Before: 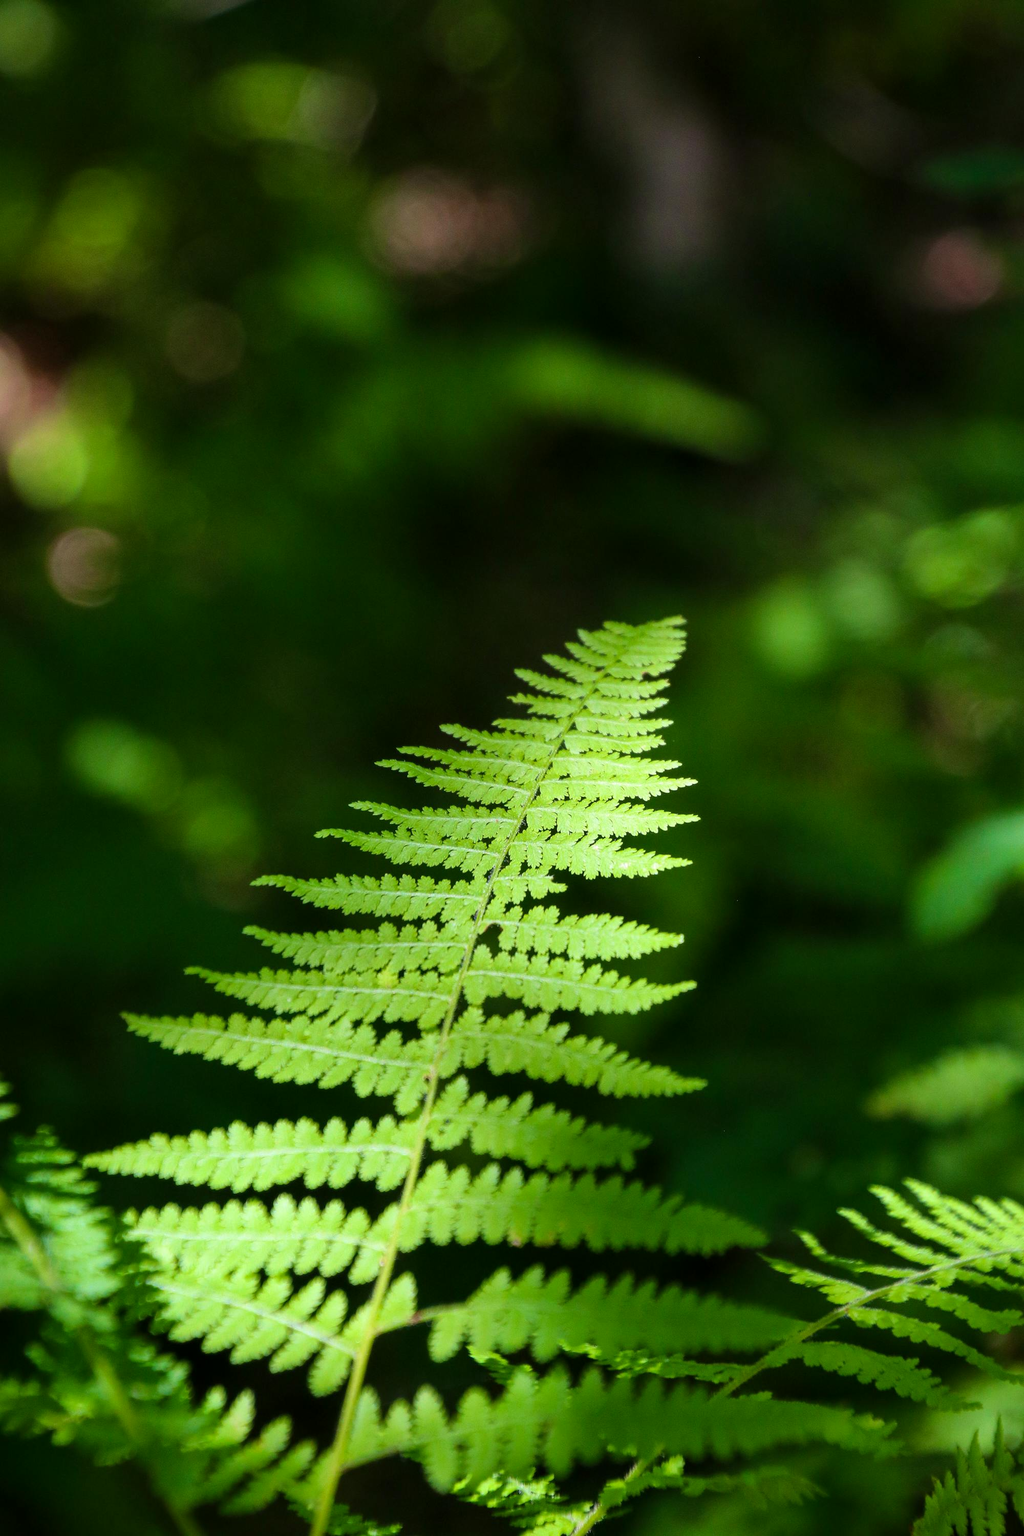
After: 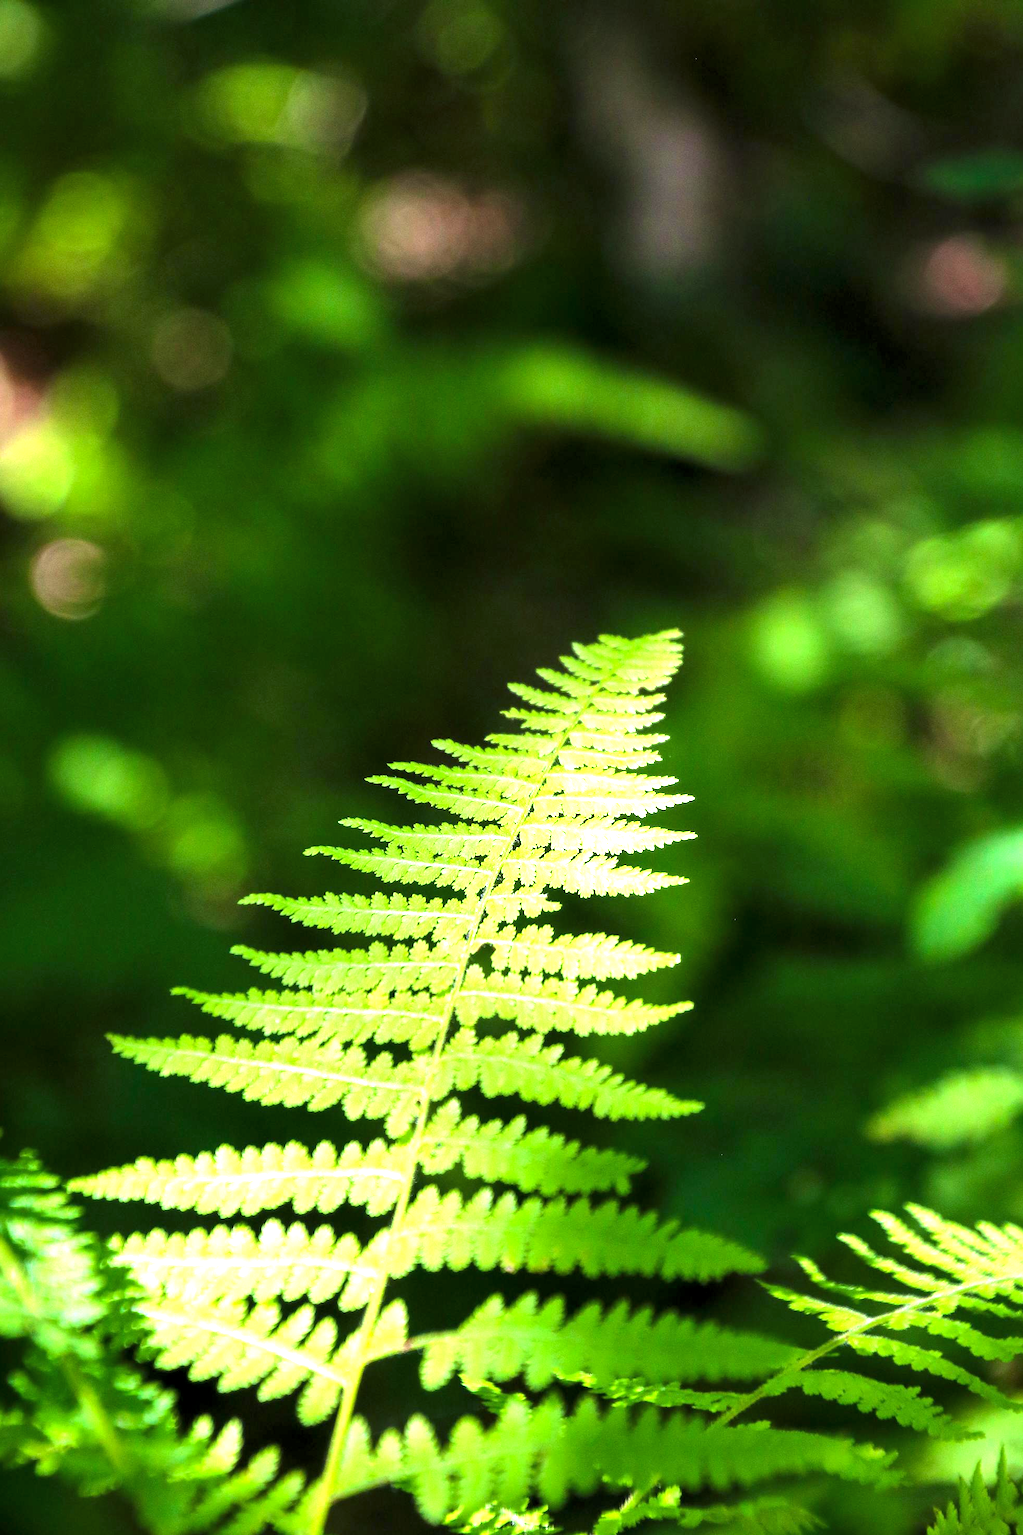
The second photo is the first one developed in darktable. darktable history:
crop: left 1.743%, right 0.268%, bottom 2.011%
levels: levels [0.031, 0.5, 0.969]
exposure: black level correction 0, exposure 1.45 EV, compensate exposure bias true, compensate highlight preservation false
